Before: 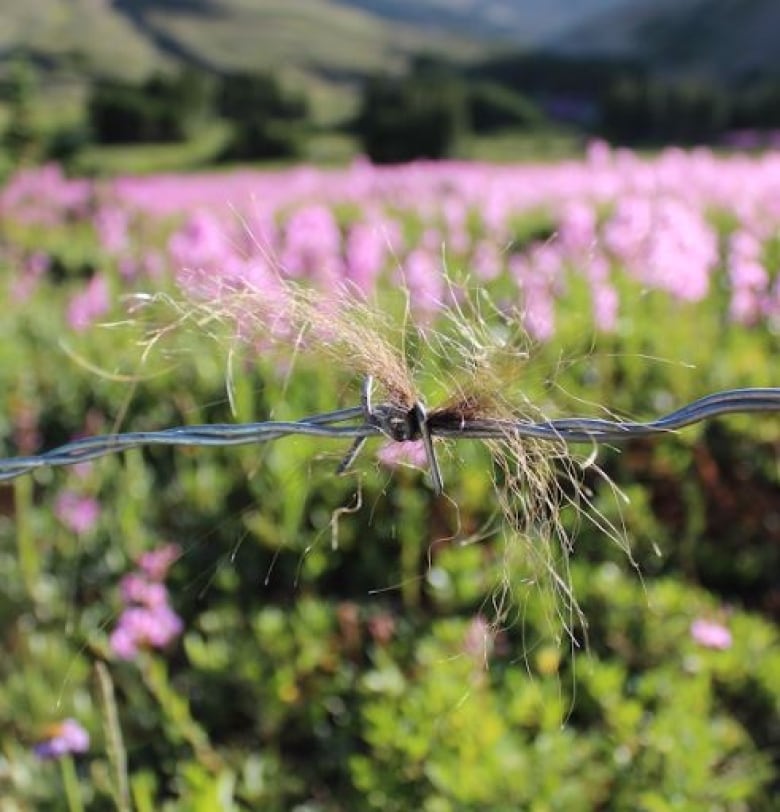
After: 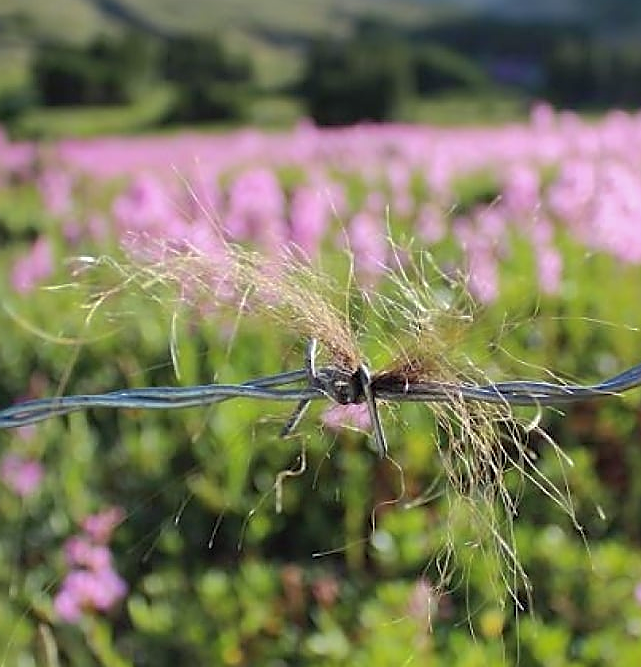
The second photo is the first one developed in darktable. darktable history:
white balance: emerald 1
crop and rotate: left 7.196%, top 4.574%, right 10.605%, bottom 13.178%
shadows and highlights: on, module defaults
sharpen: radius 1.4, amount 1.25, threshold 0.7
color correction: highlights a* -2.68, highlights b* 2.57
